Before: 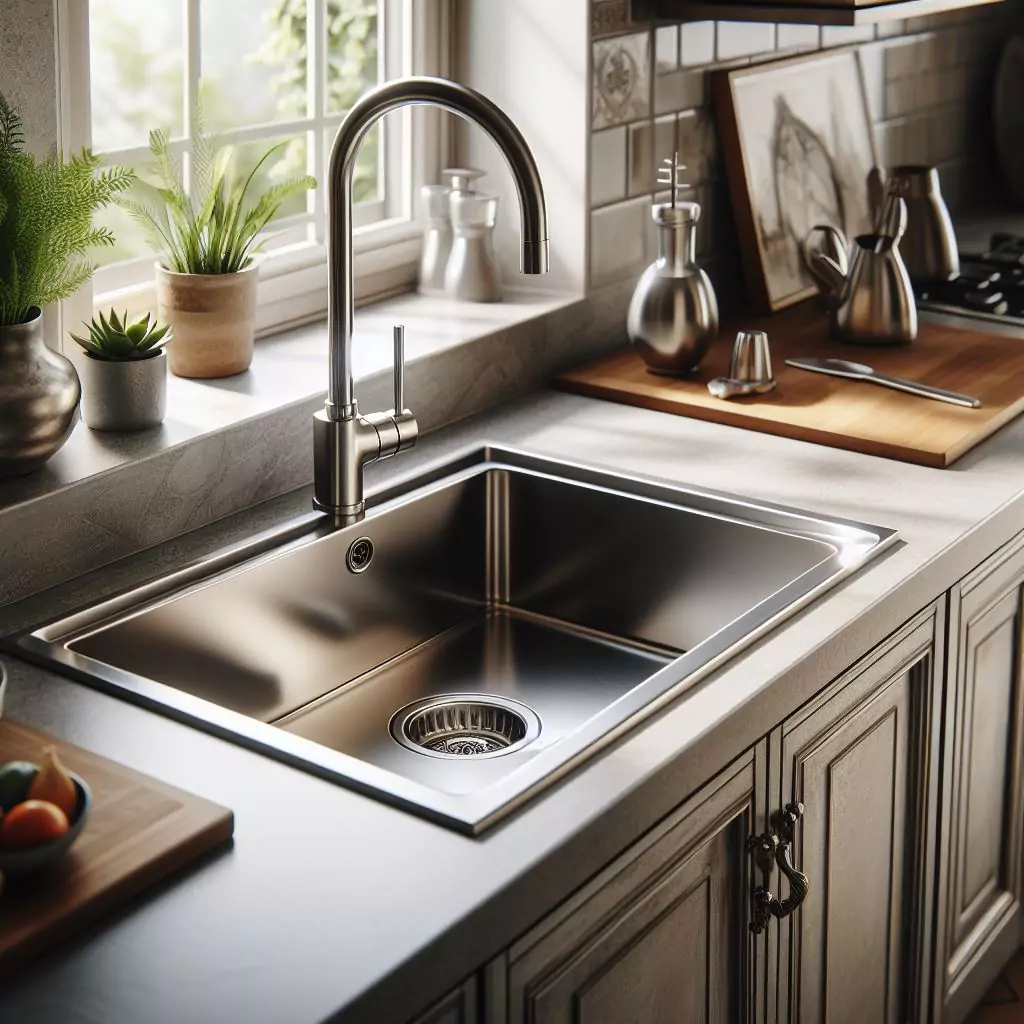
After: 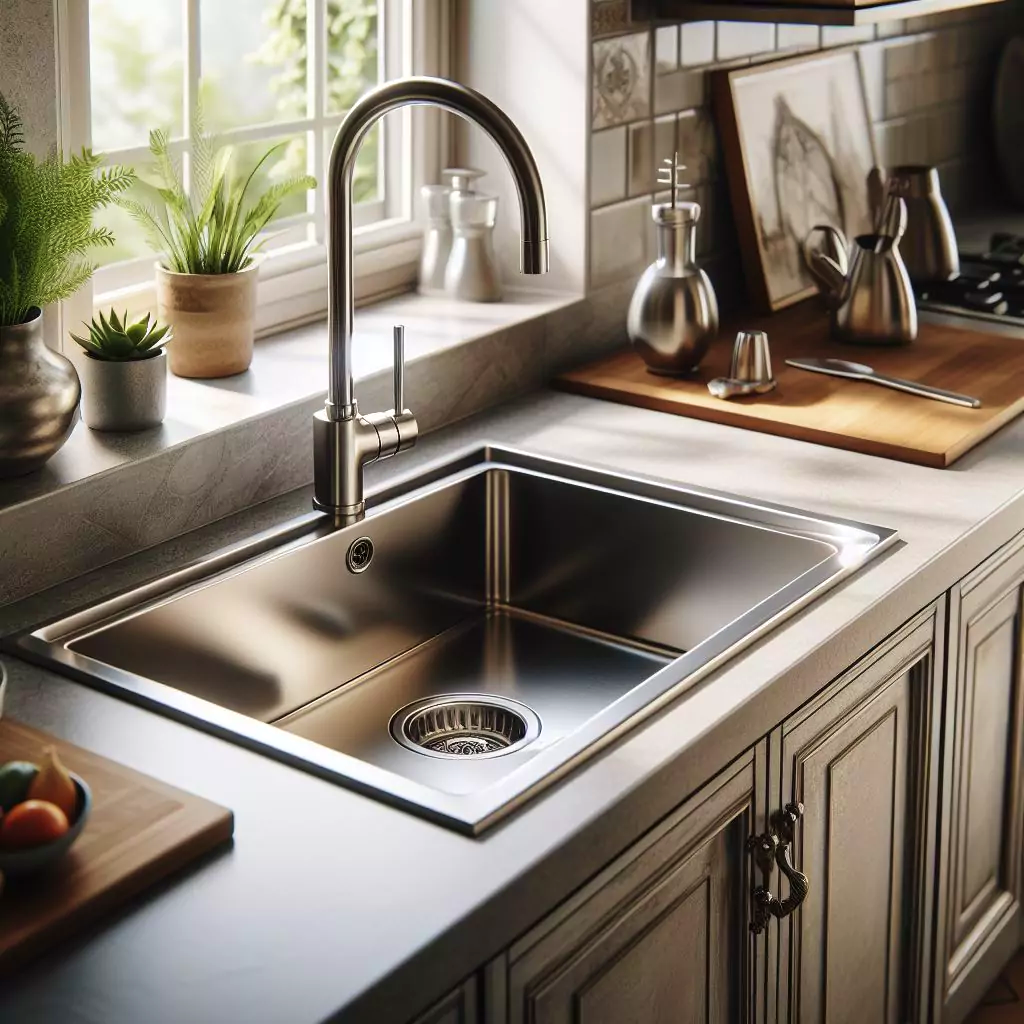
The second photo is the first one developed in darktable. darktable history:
velvia: on, module defaults
exposure: exposure 0.02 EV, compensate highlight preservation false
